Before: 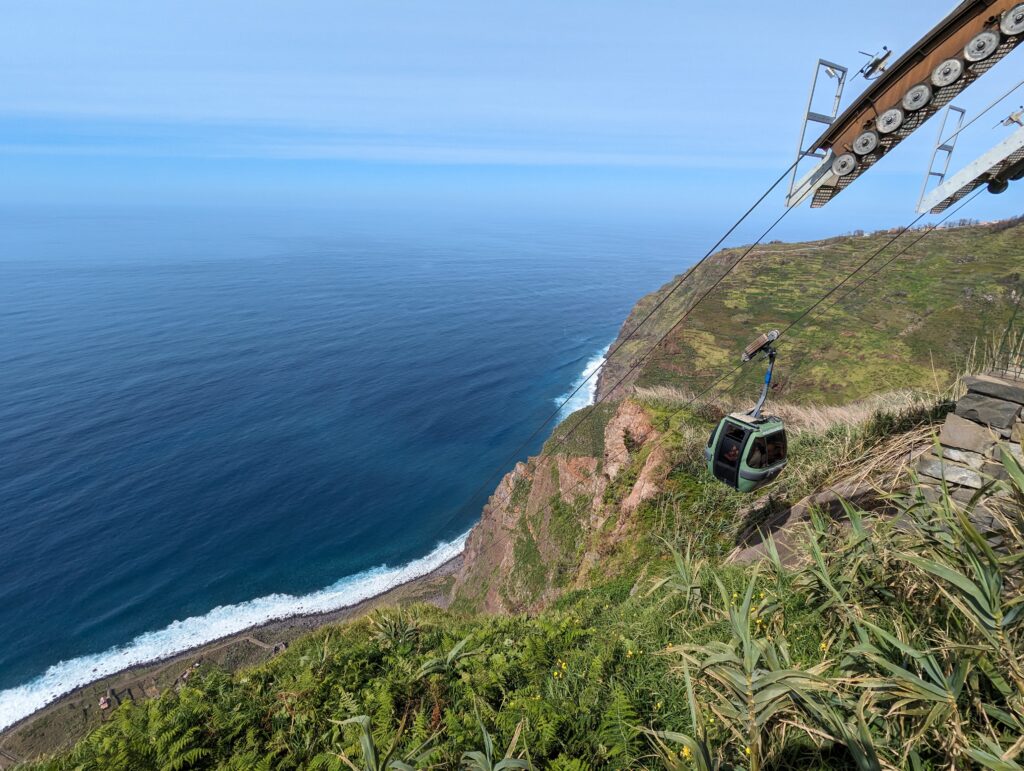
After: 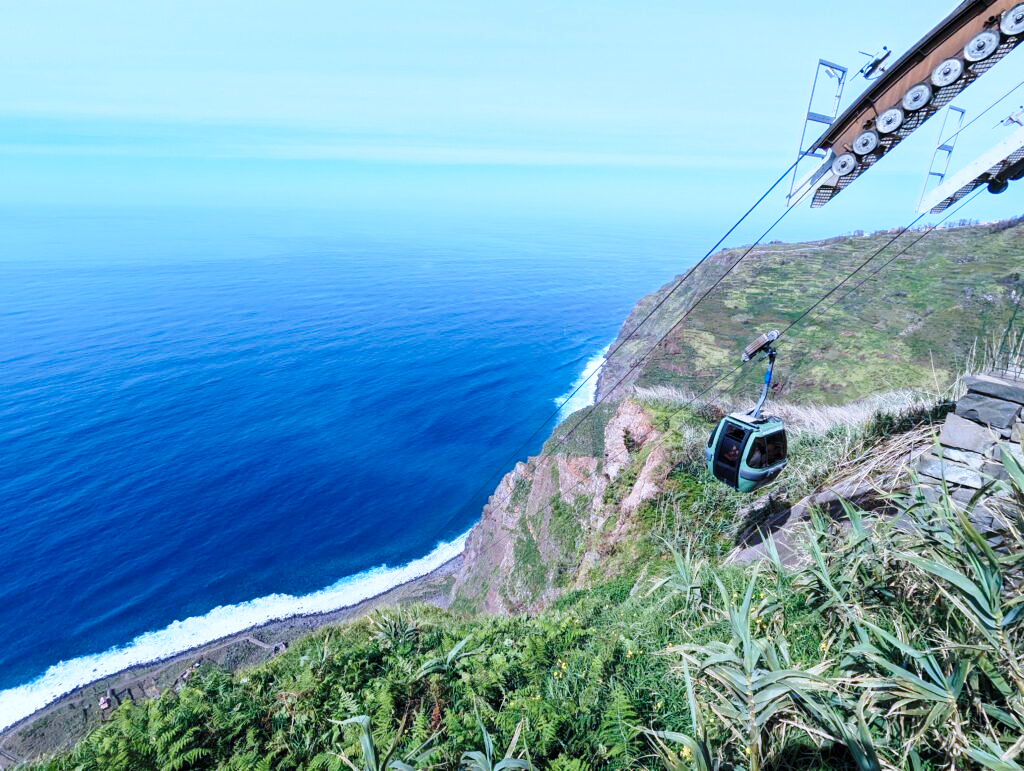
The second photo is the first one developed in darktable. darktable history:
base curve: curves: ch0 [(0, 0) (0.028, 0.03) (0.121, 0.232) (0.46, 0.748) (0.859, 0.968) (1, 1)], preserve colors none
color calibration: illuminant as shot in camera, adaptation linear Bradford (ICC v4), x 0.406, y 0.405, temperature 3570.35 K, saturation algorithm version 1 (2020)
